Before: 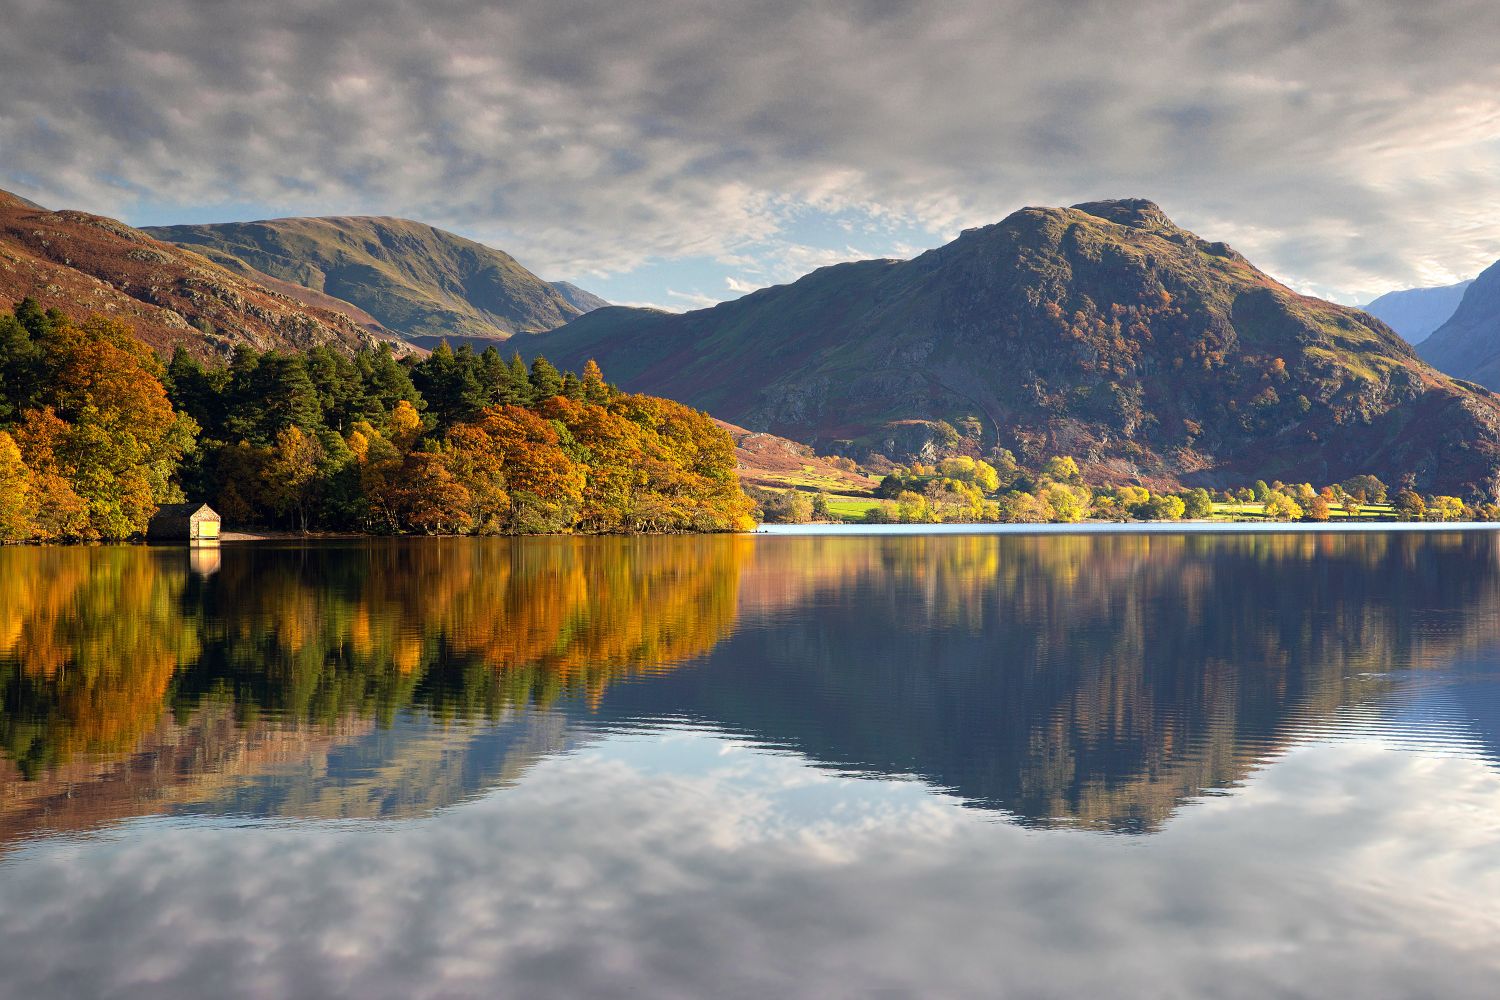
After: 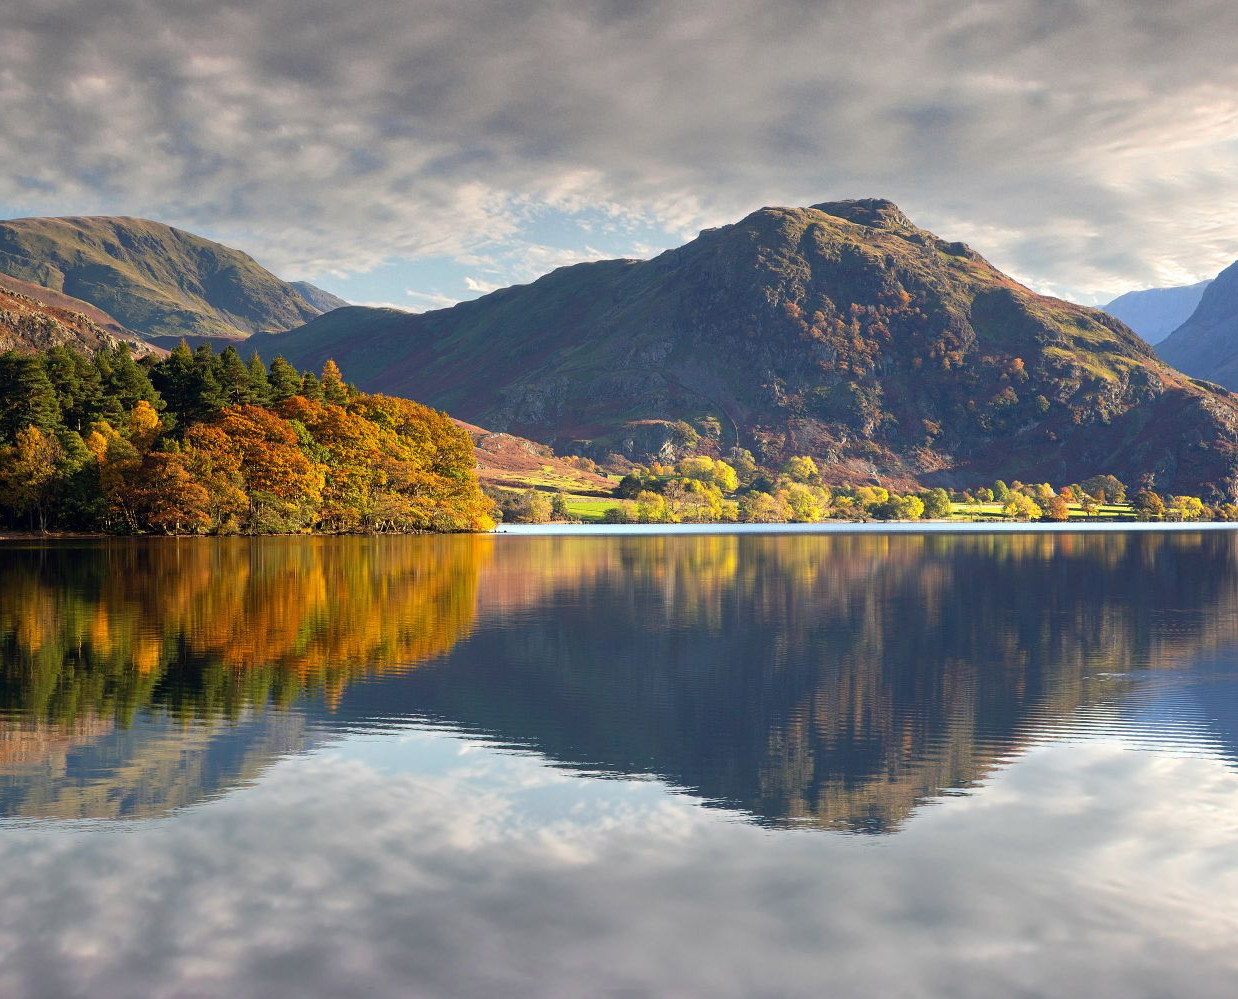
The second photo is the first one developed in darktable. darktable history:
crop: left 17.429%, bottom 0.026%
